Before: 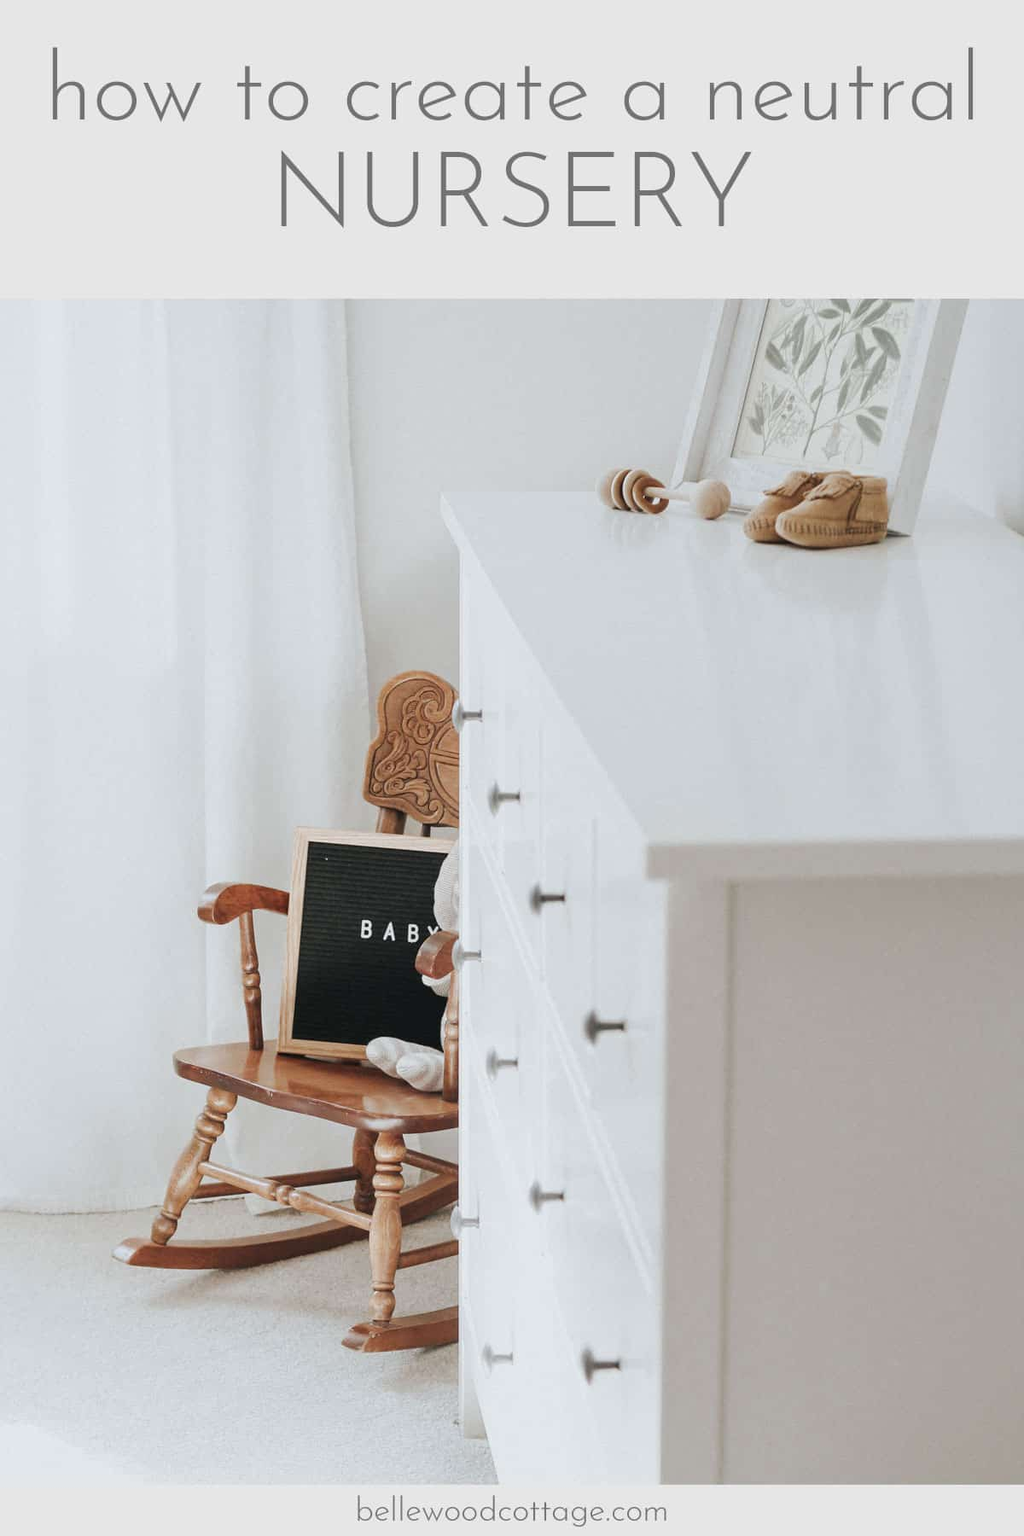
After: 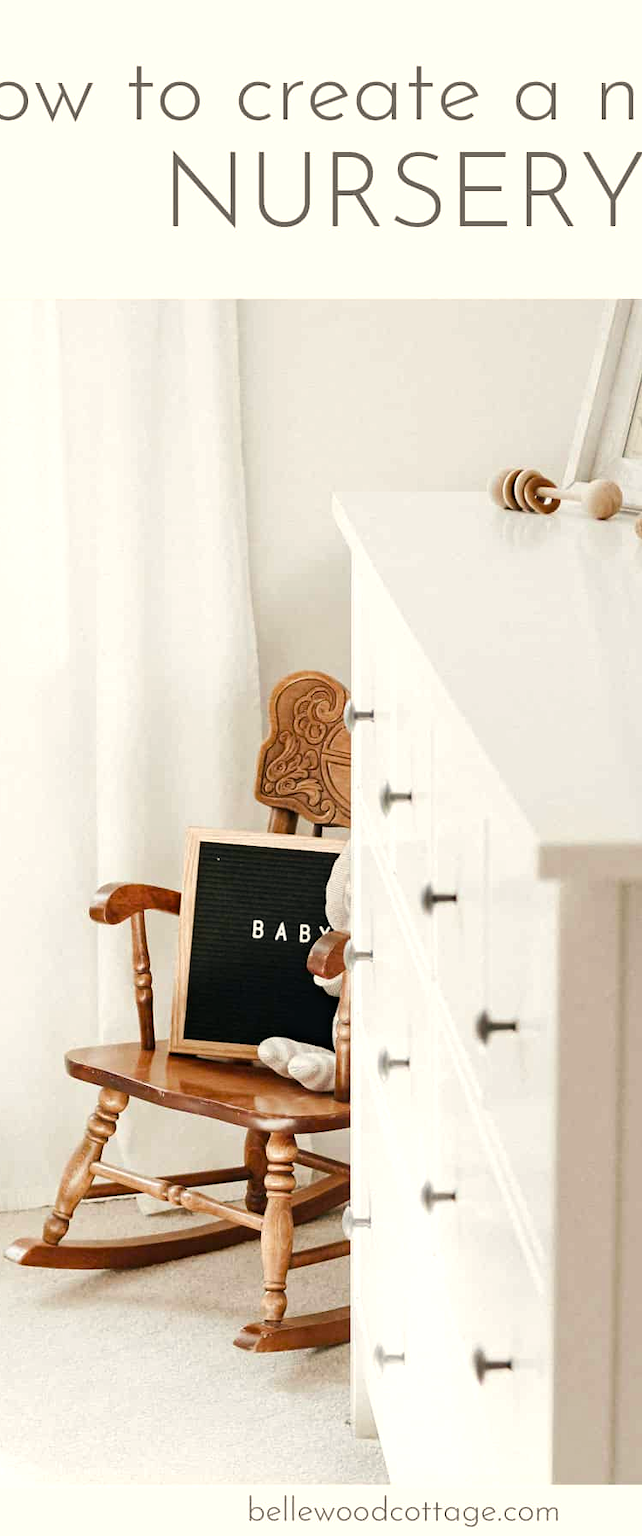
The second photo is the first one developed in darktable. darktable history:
white balance: red 1.045, blue 0.932
crop: left 10.644%, right 26.528%
haze removal: compatibility mode true, adaptive false
color balance rgb: shadows lift › luminance -20%, power › hue 72.24°, highlights gain › luminance 15%, global offset › hue 171.6°, perceptual saturation grading › highlights -15%, perceptual saturation grading › shadows 25%, global vibrance 30%, contrast 10%
